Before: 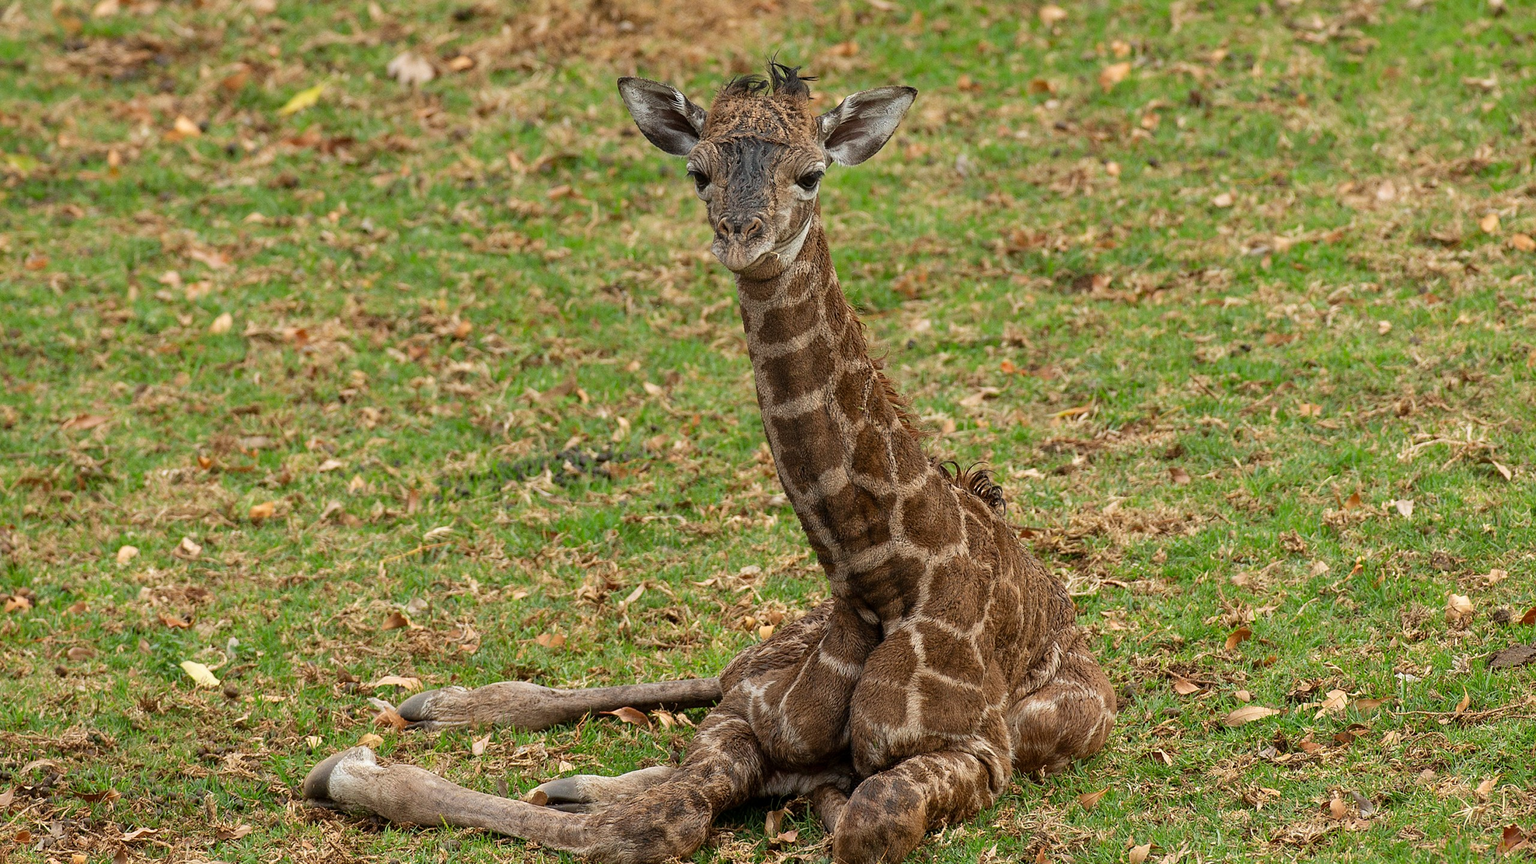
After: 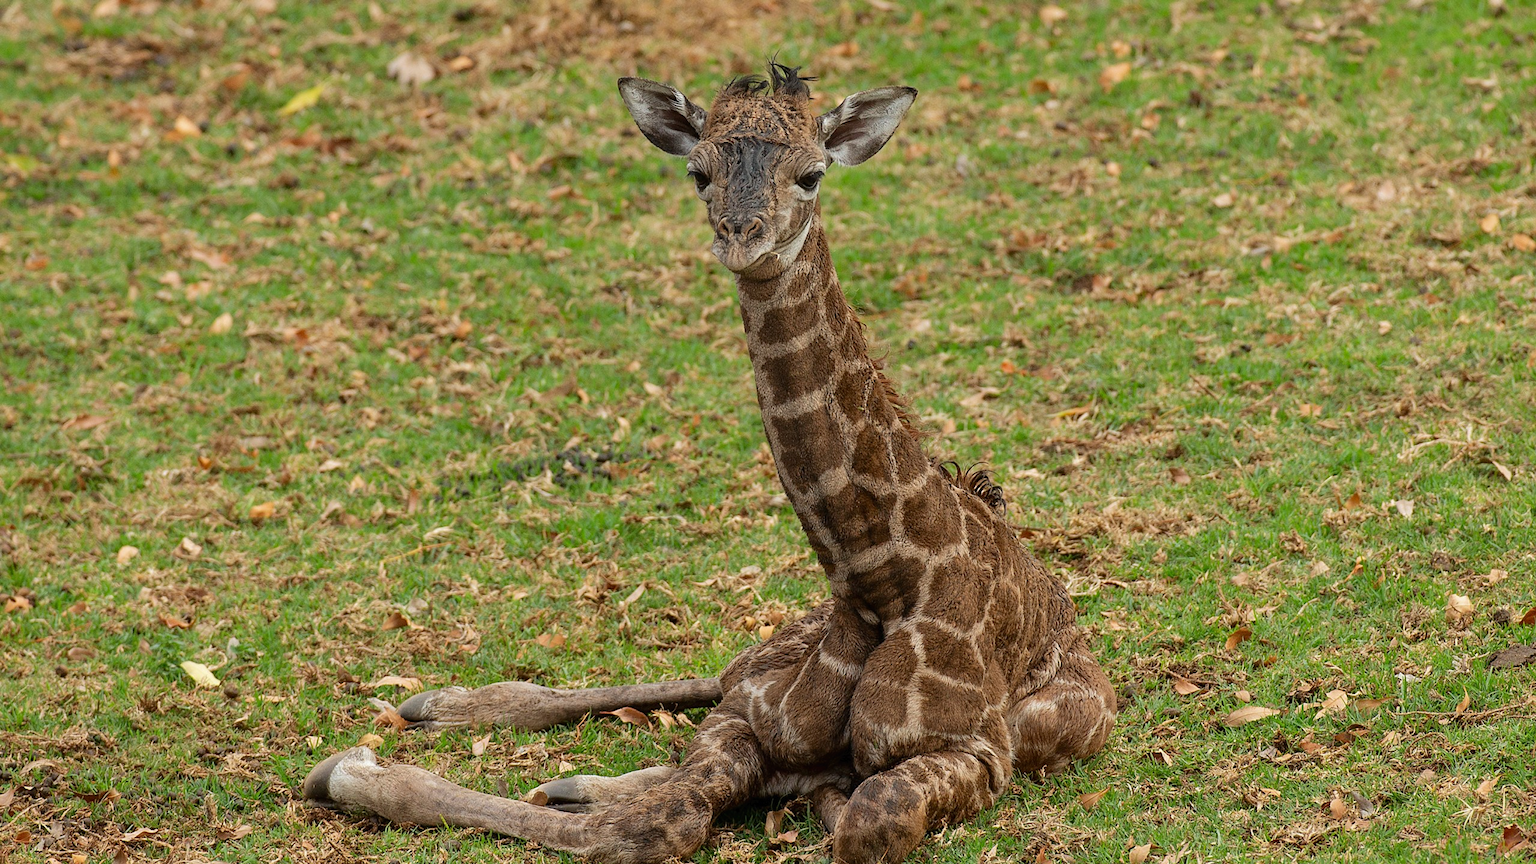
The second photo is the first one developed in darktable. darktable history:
tone curve: curves: ch0 [(0, 0) (0.003, 0.013) (0.011, 0.018) (0.025, 0.027) (0.044, 0.045) (0.069, 0.068) (0.1, 0.096) (0.136, 0.13) (0.177, 0.168) (0.224, 0.217) (0.277, 0.277) (0.335, 0.338) (0.399, 0.401) (0.468, 0.473) (0.543, 0.544) (0.623, 0.621) (0.709, 0.7) (0.801, 0.781) (0.898, 0.869) (1, 1)], color space Lab, independent channels, preserve colors none
